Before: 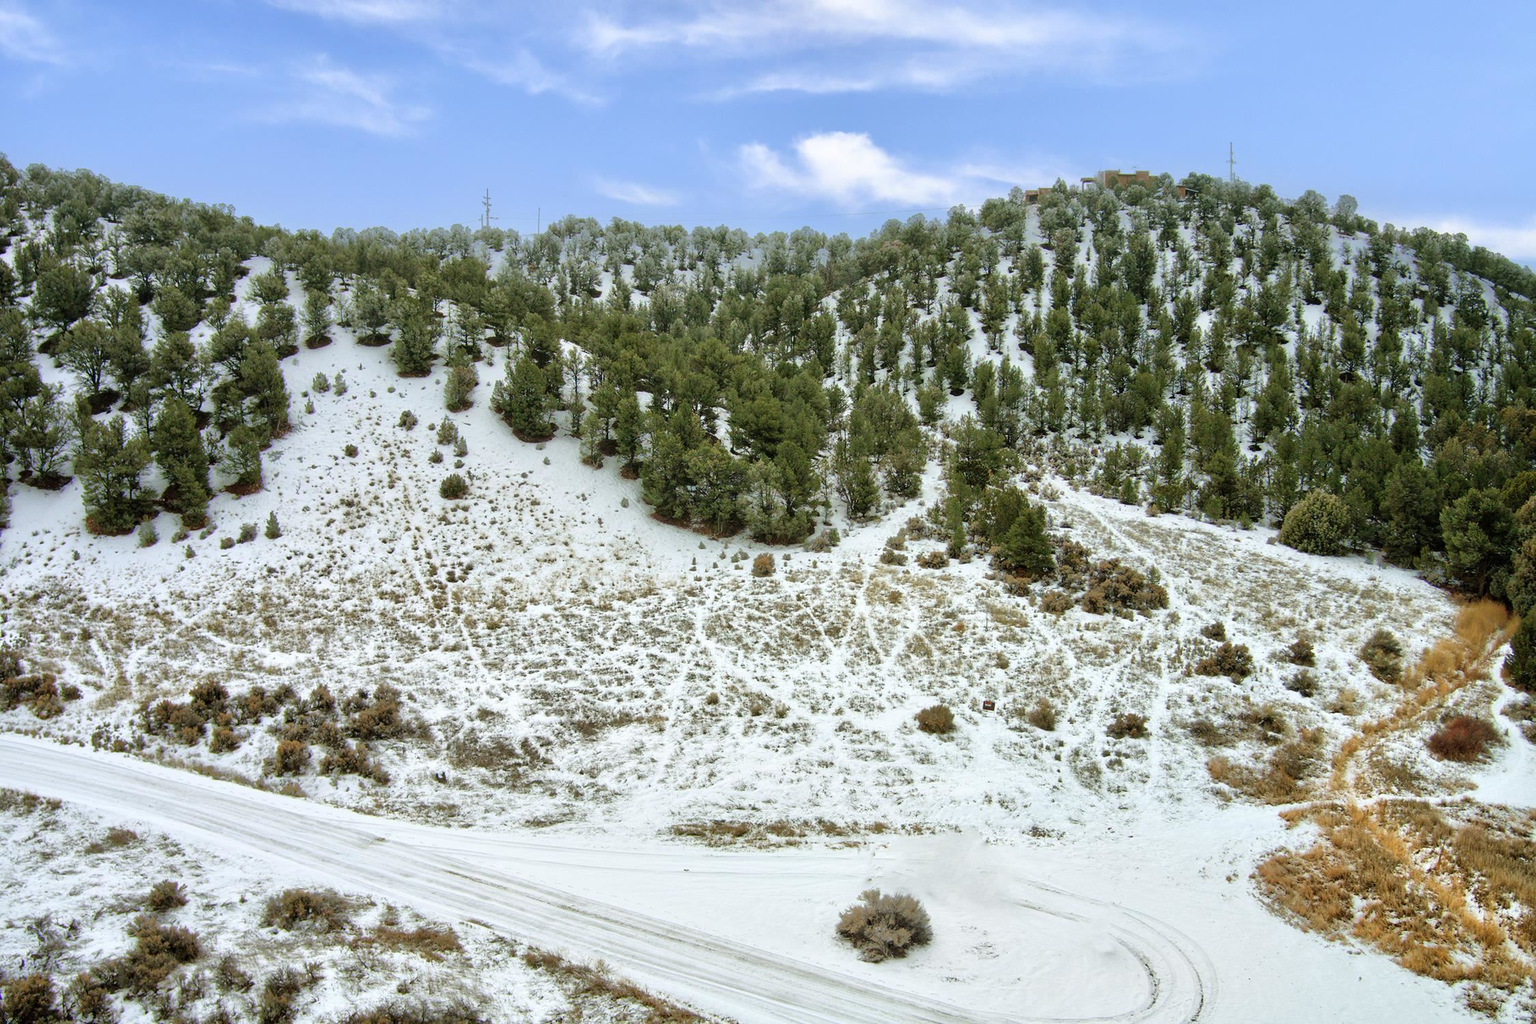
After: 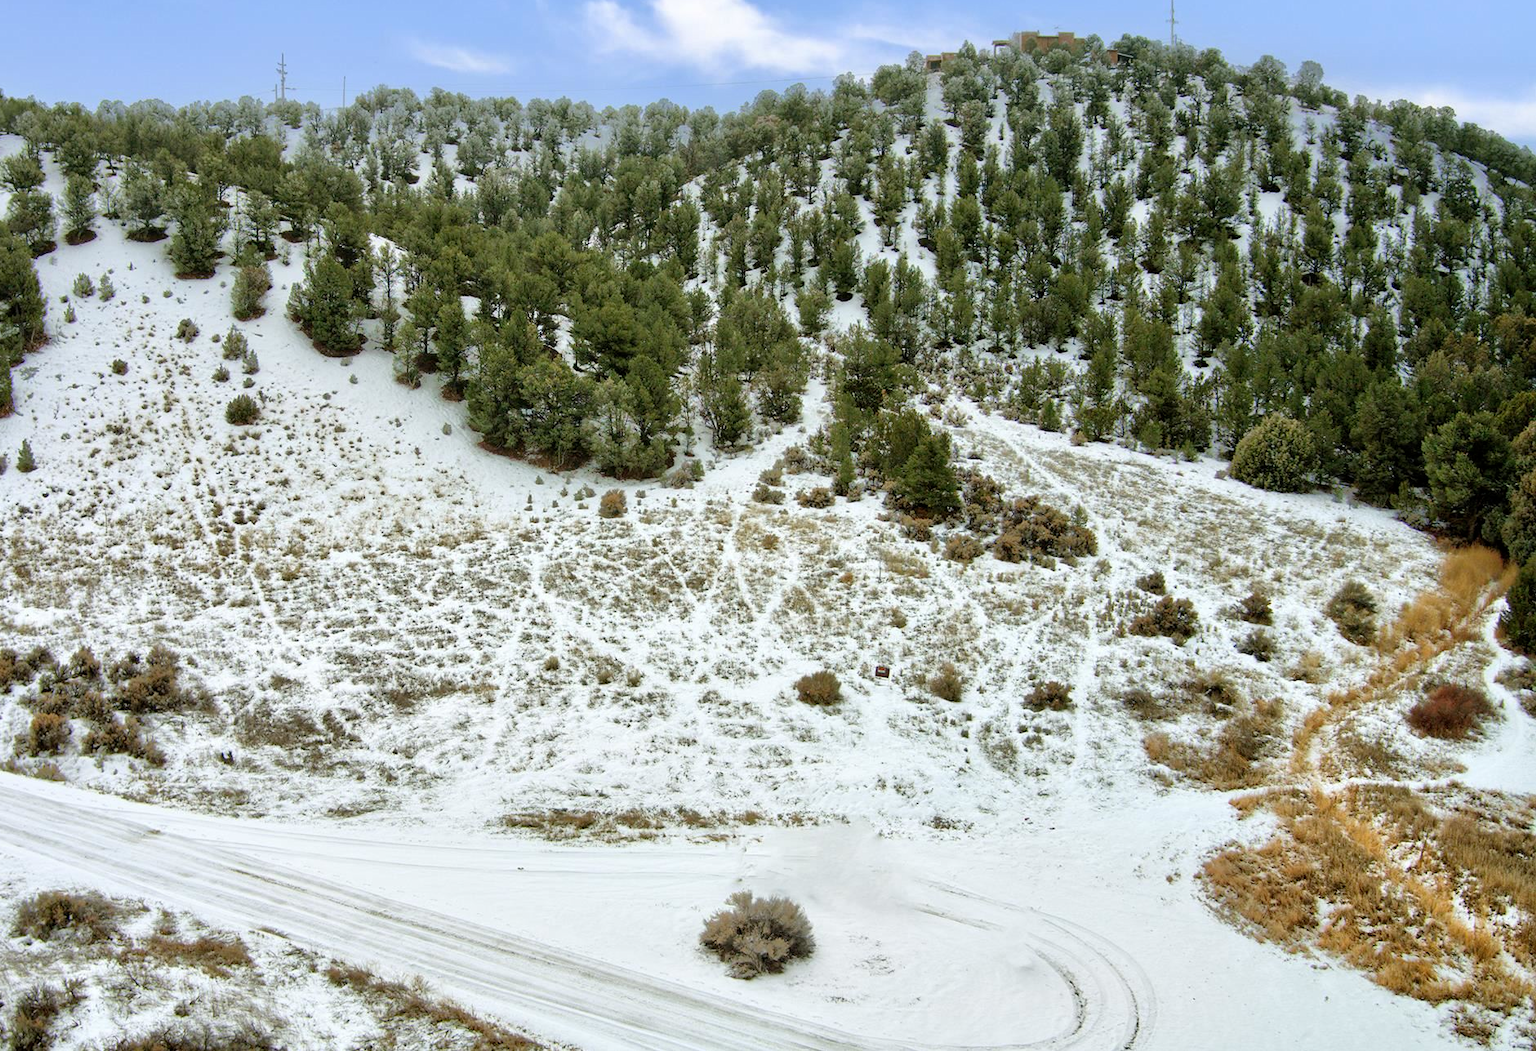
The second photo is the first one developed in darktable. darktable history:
crop: left 16.365%, top 14.114%
